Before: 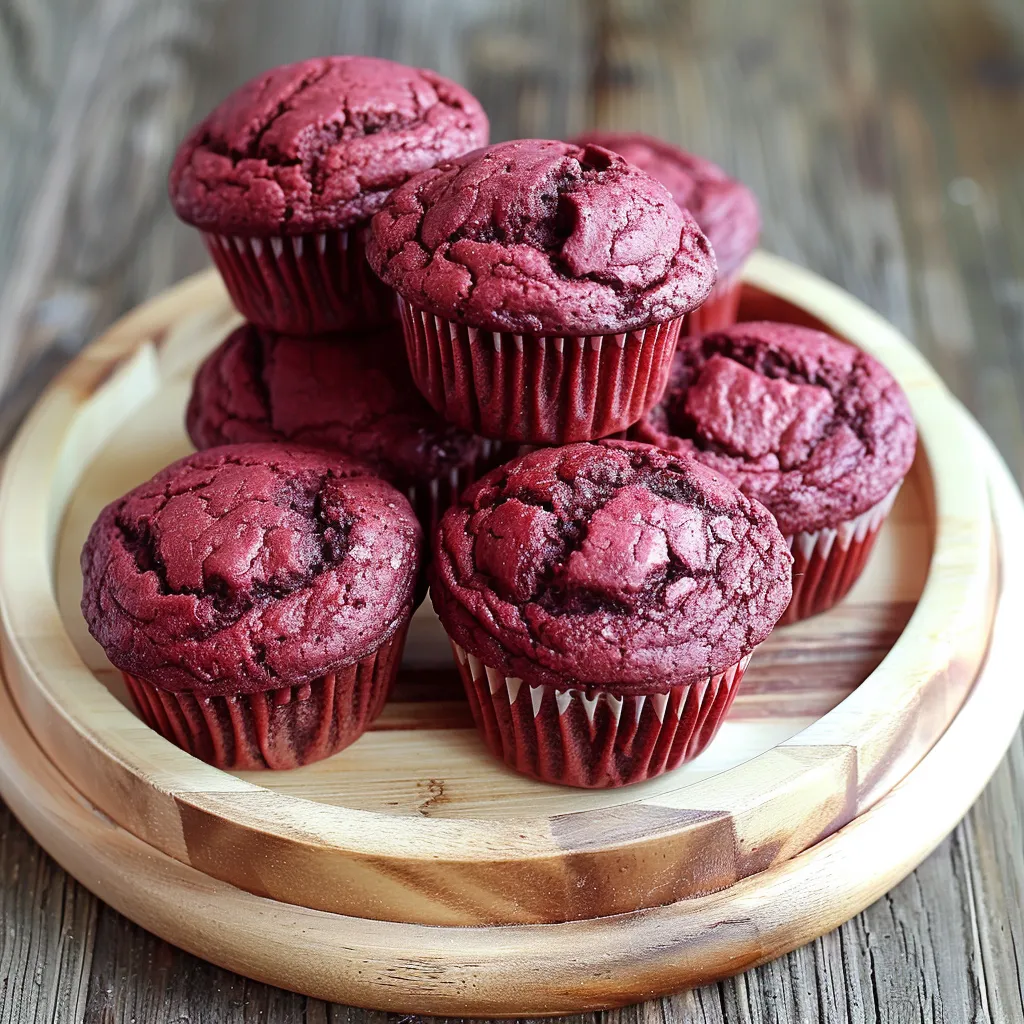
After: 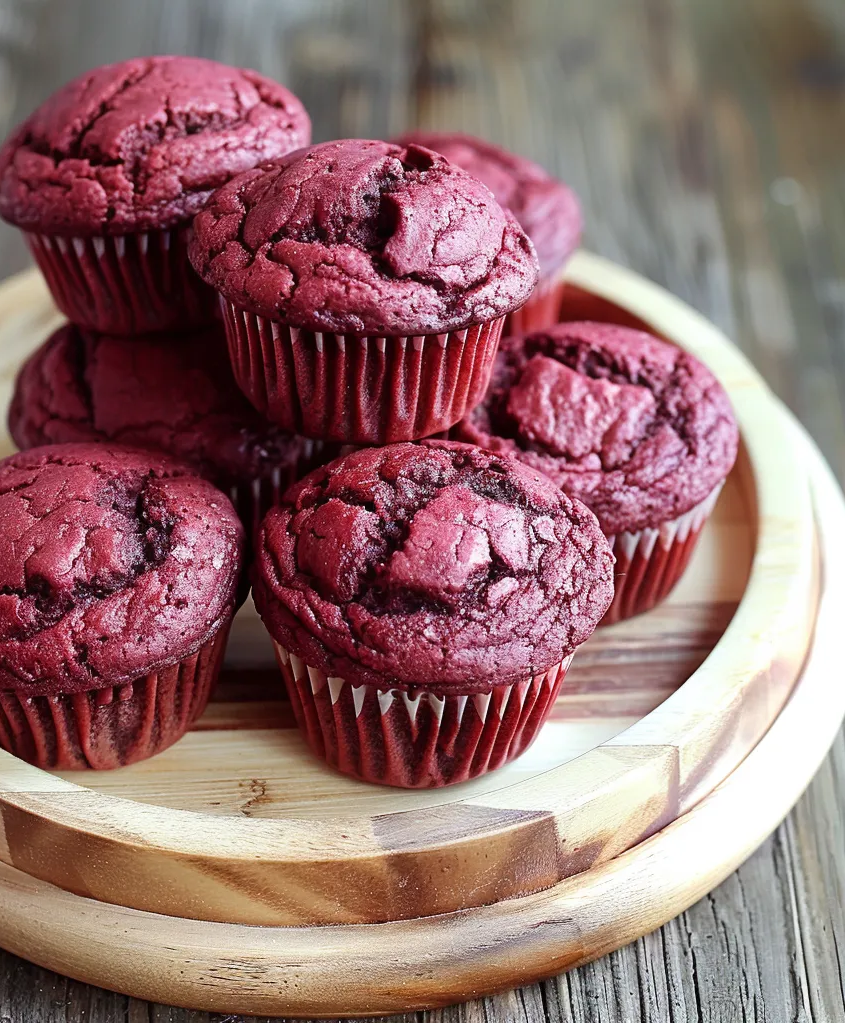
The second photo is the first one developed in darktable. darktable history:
crop: left 17.4%, bottom 0.043%
